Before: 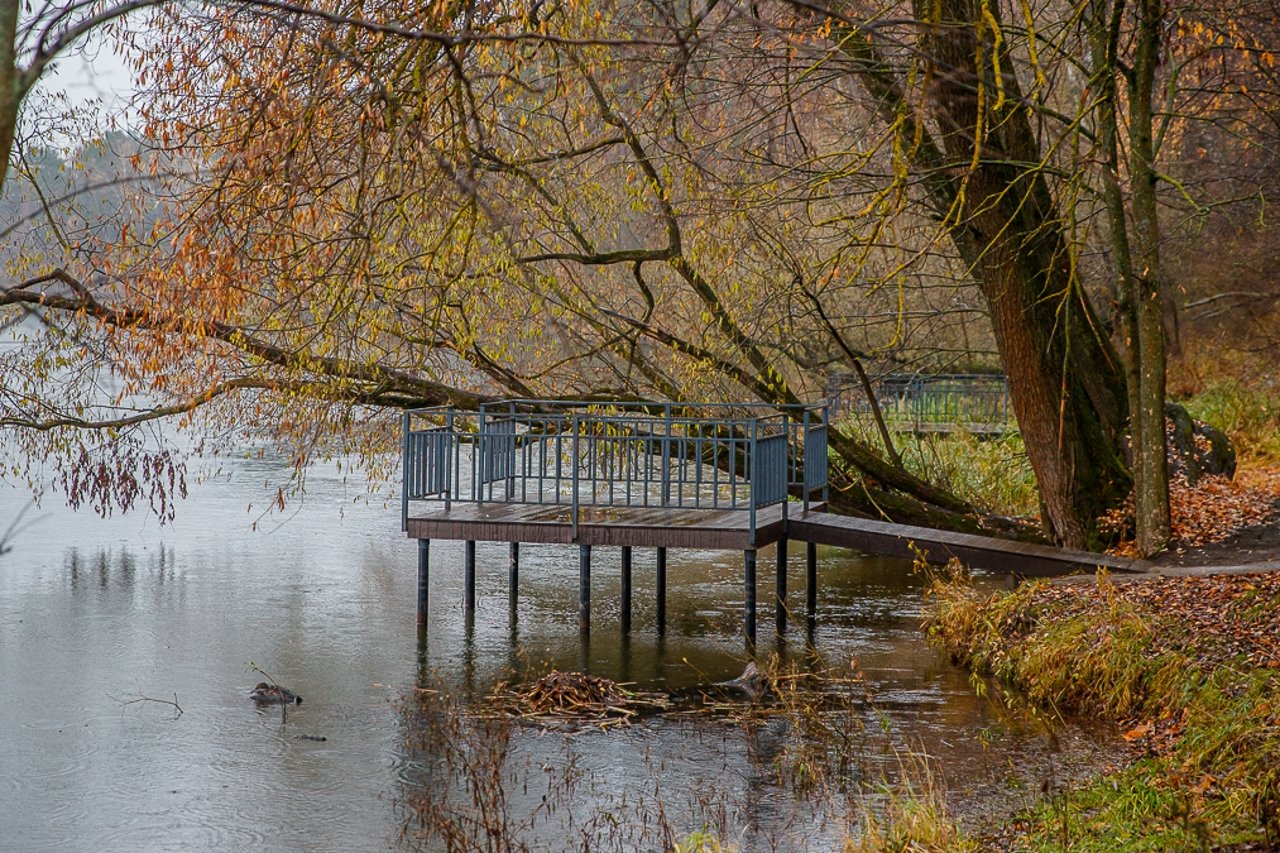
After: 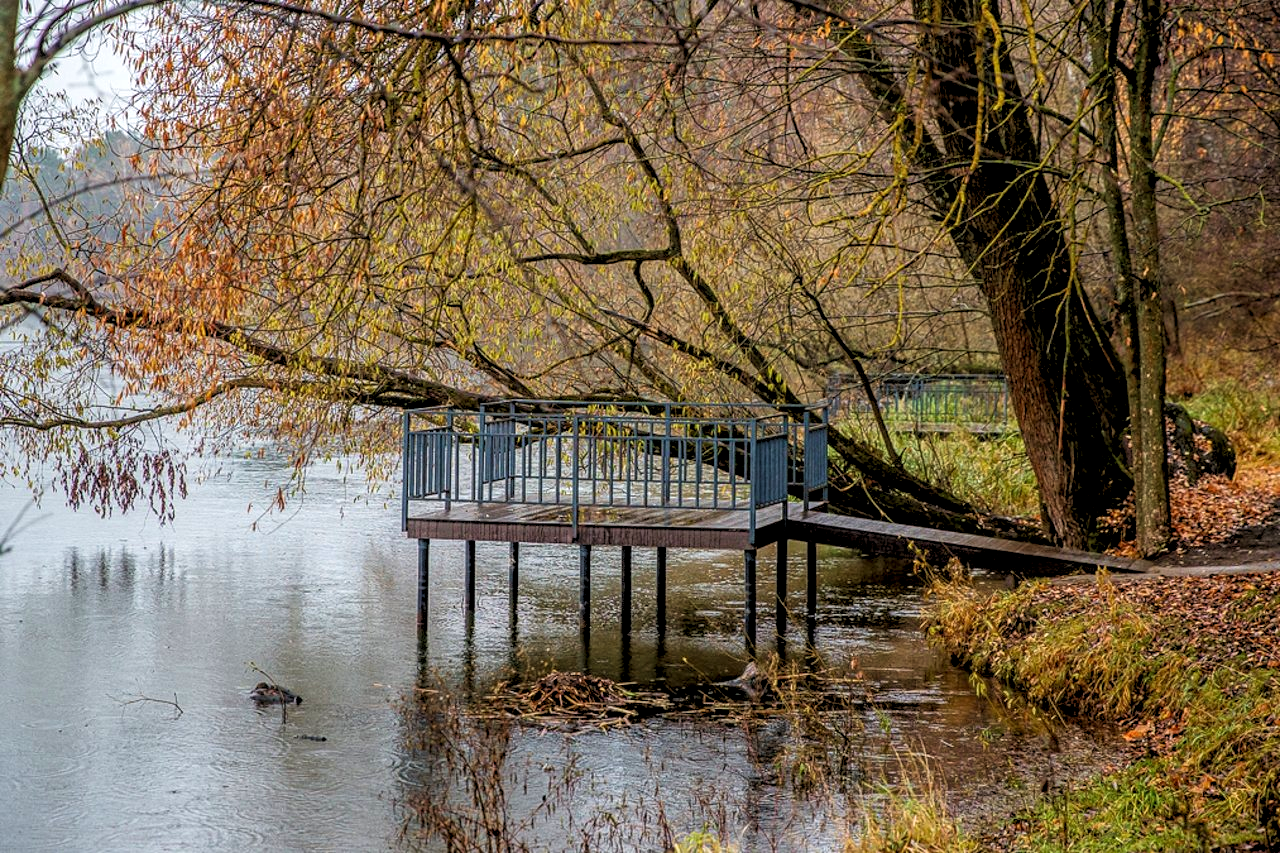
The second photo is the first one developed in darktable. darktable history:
local contrast: detail 130%
velvia: on, module defaults
rgb levels: levels [[0.013, 0.434, 0.89], [0, 0.5, 1], [0, 0.5, 1]]
